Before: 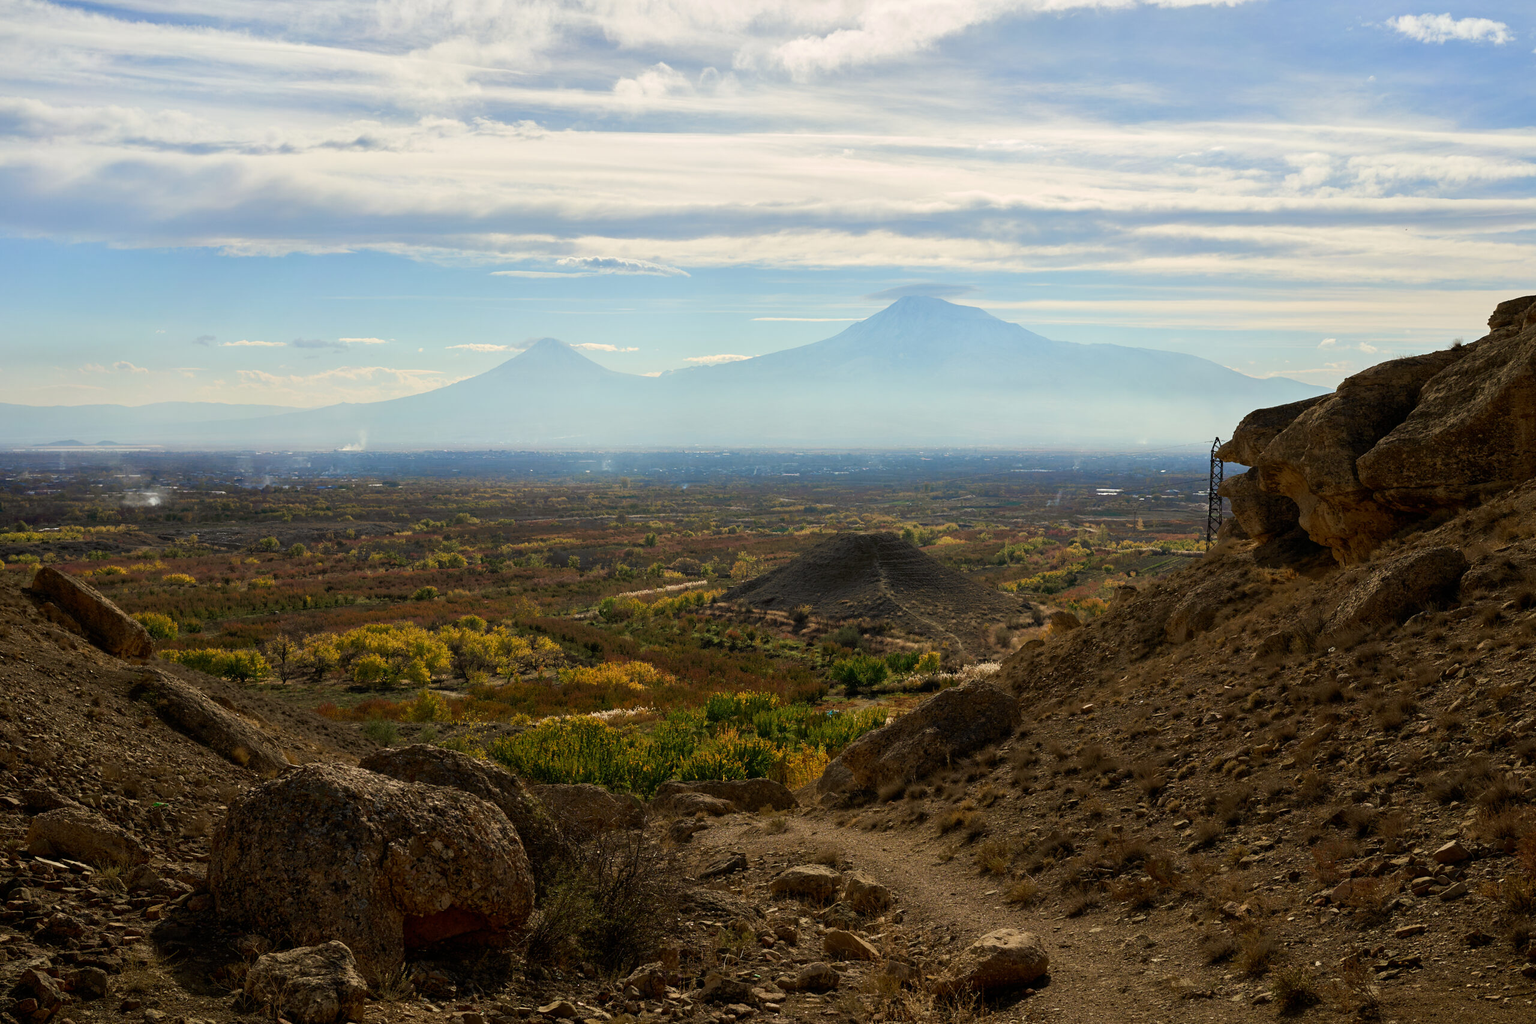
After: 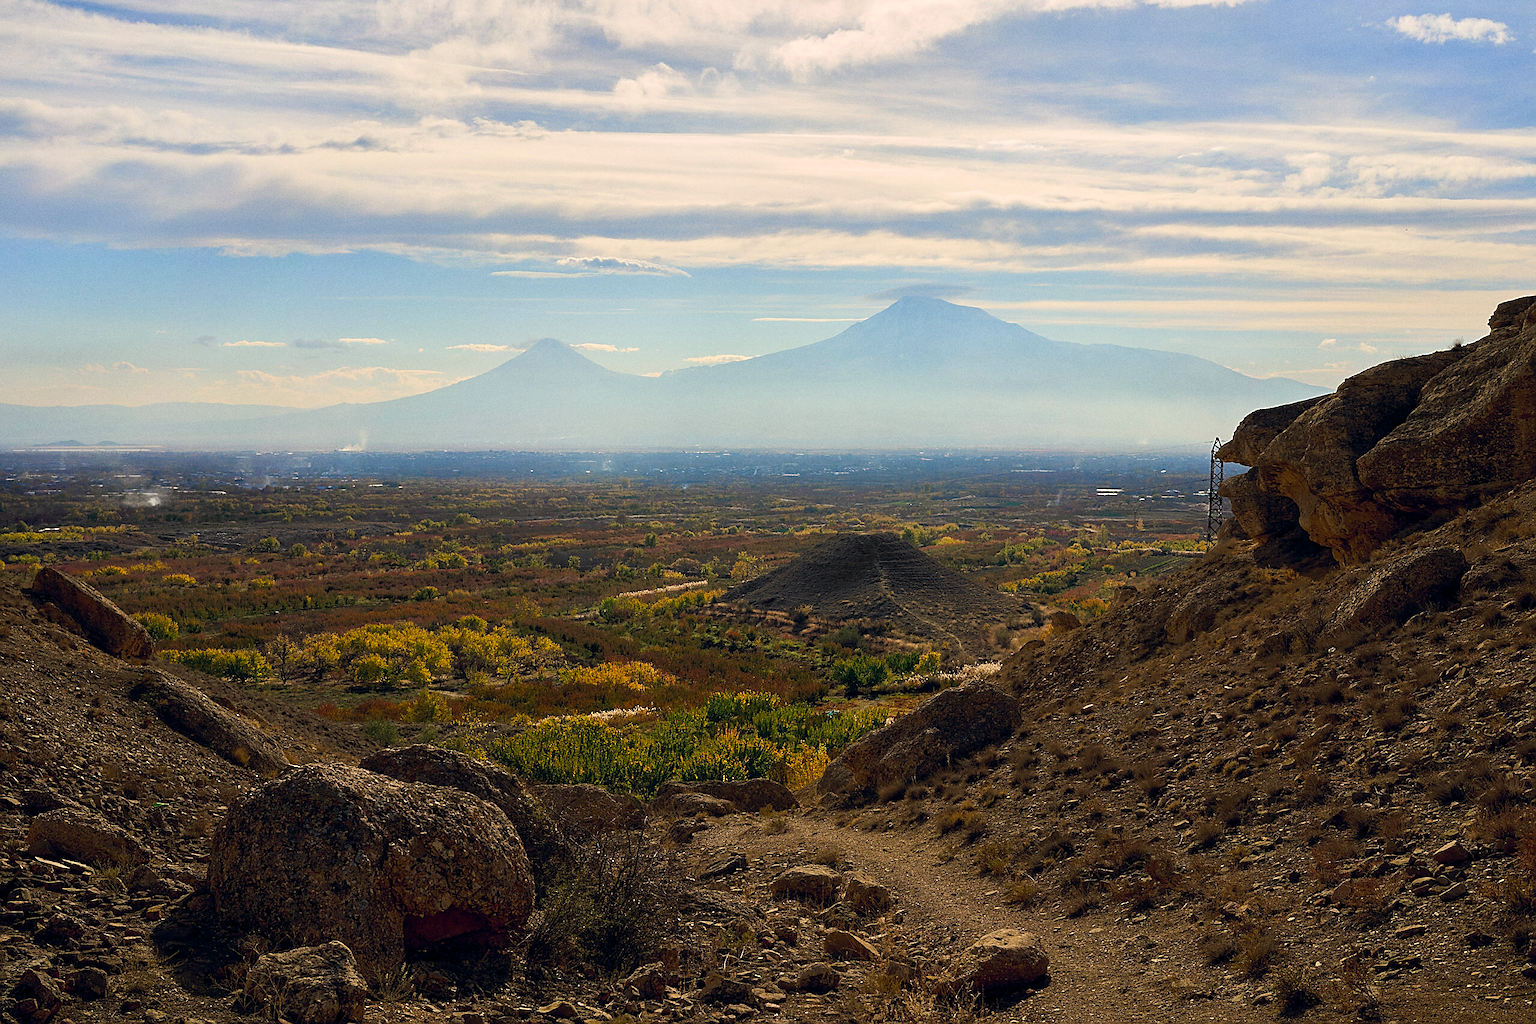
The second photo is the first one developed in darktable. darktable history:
grain: coarseness 0.09 ISO
color balance rgb: shadows lift › hue 87.51°, highlights gain › chroma 1.62%, highlights gain › hue 55.1°, global offset › chroma 0.06%, global offset › hue 253.66°, linear chroma grading › global chroma 0.5%, perceptual saturation grading › global saturation 16.38%
sharpen: radius 1.4, amount 1.25, threshold 0.7
